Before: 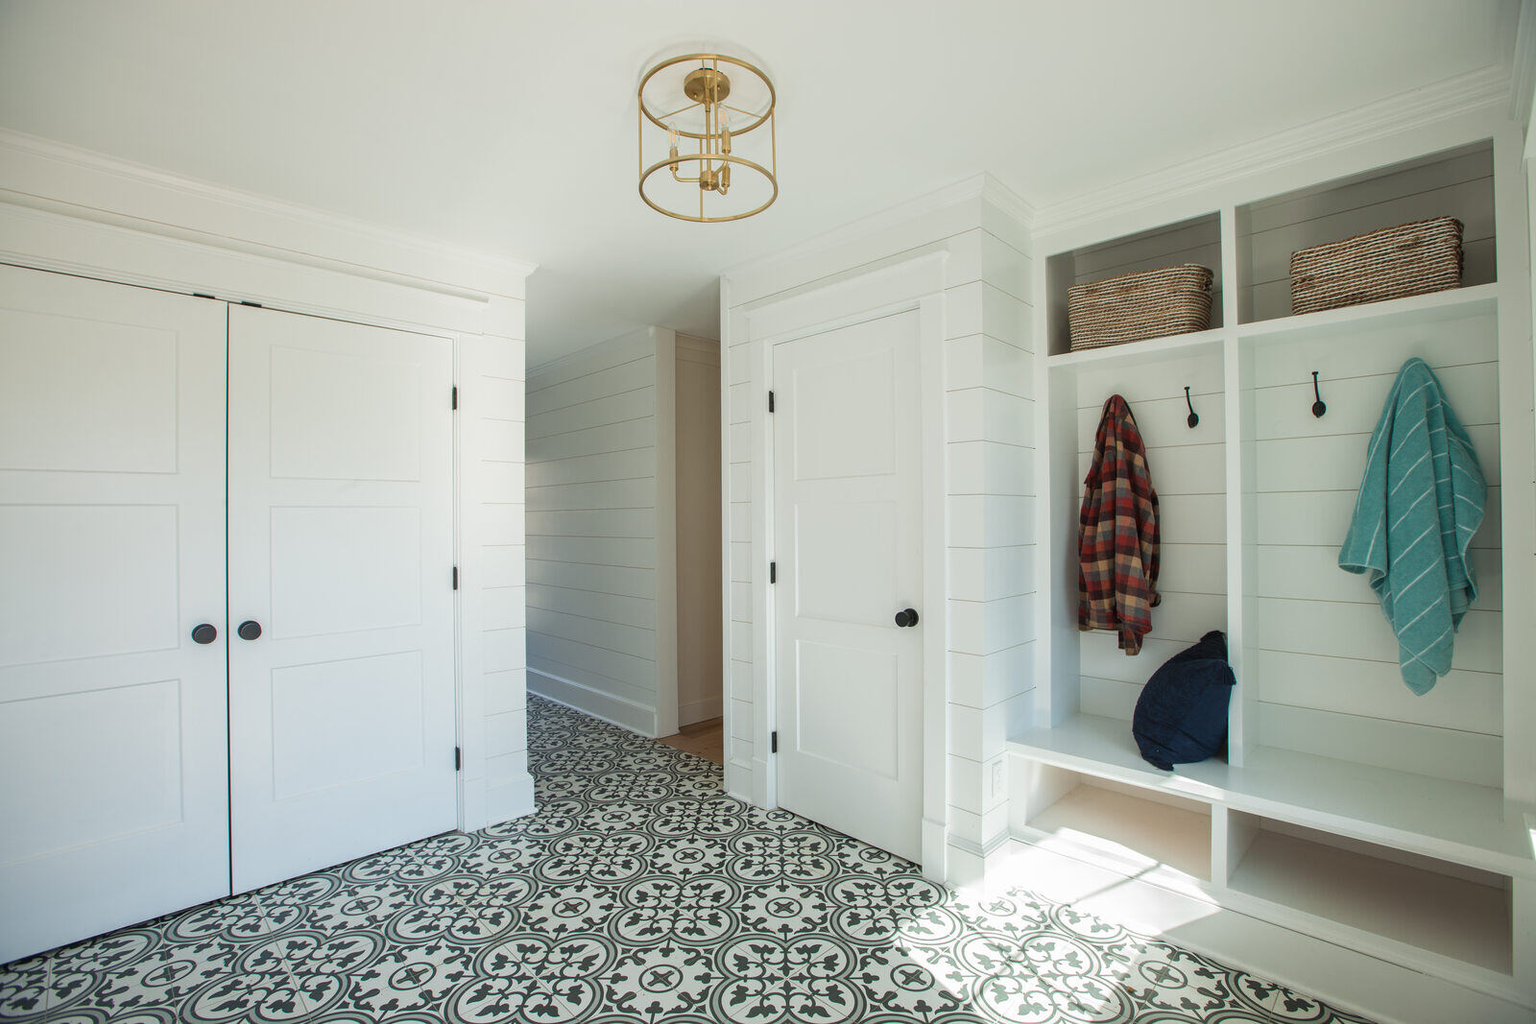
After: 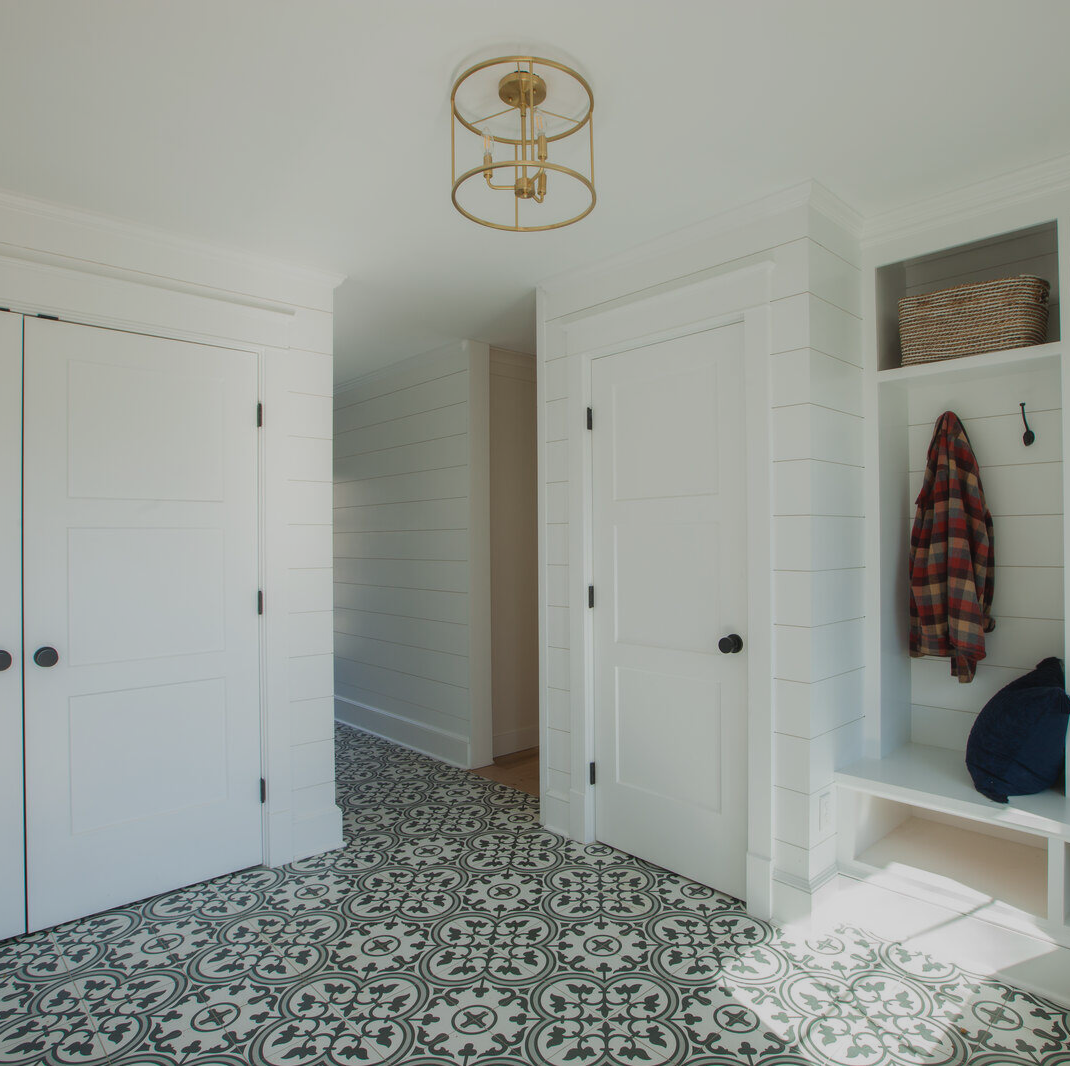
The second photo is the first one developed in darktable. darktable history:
crop and rotate: left 13.483%, right 19.61%
exposure: exposure -0.551 EV, compensate highlight preservation false
contrast equalizer: y [[0.506, 0.531, 0.562, 0.606, 0.638, 0.669], [0.5 ×6], [0.5 ×6], [0 ×6], [0 ×6]], mix -0.315
